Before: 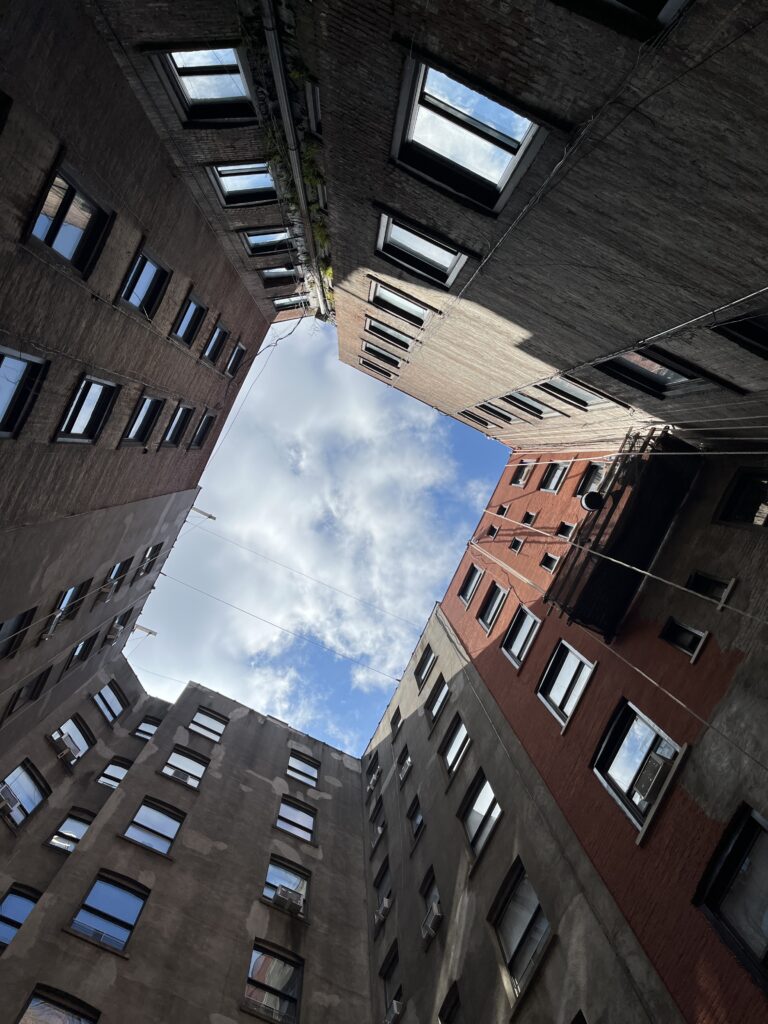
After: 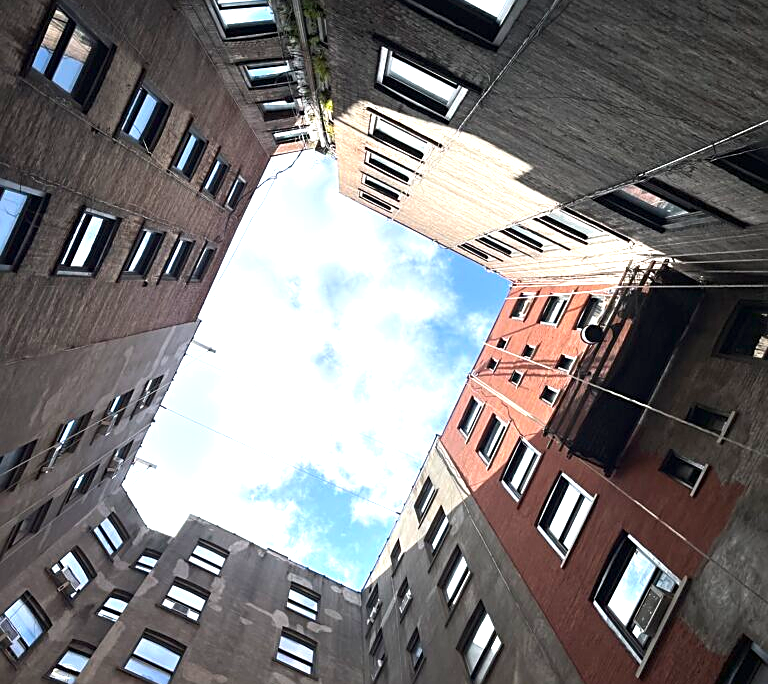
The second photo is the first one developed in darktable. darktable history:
crop: top 16.406%, bottom 16.76%
exposure: black level correction 0, exposure 1.103 EV, compensate exposure bias true, compensate highlight preservation false
sharpen: on, module defaults
